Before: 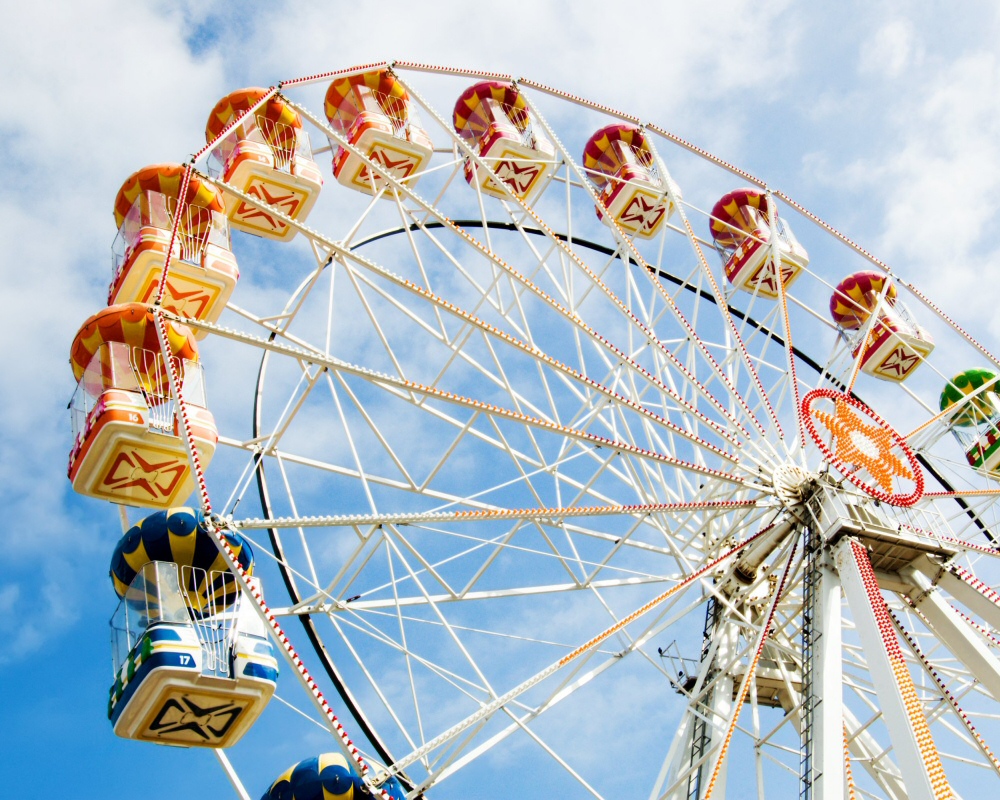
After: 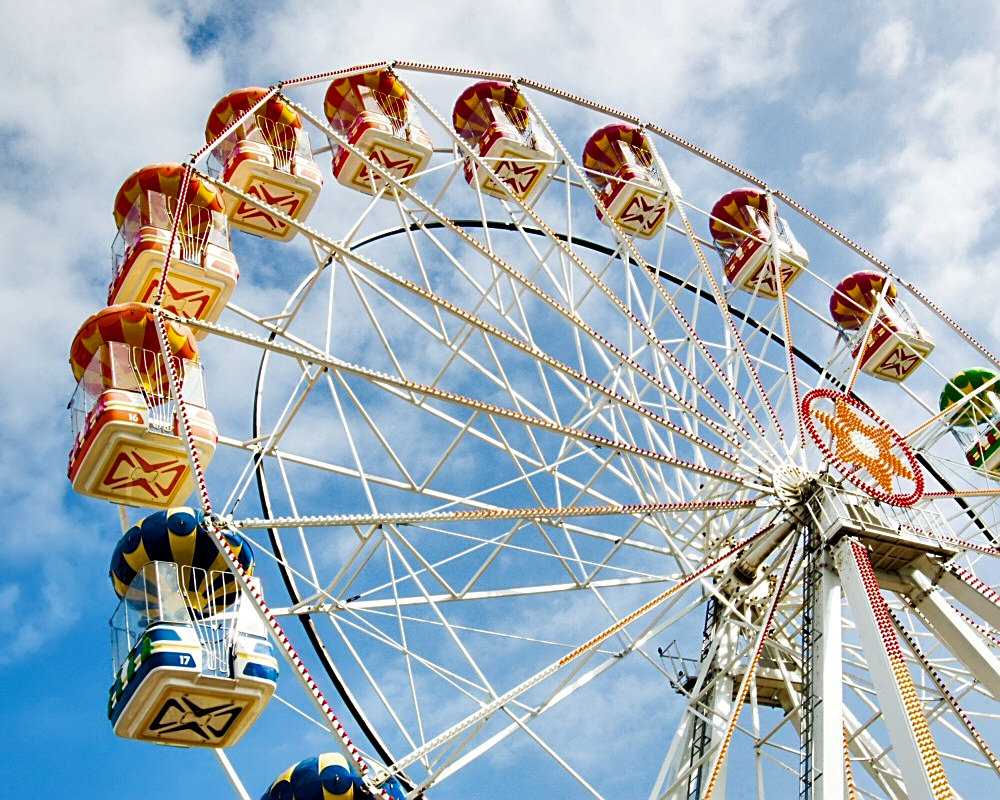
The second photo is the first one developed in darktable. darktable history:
shadows and highlights: shadows 6.88, soften with gaussian
local contrast: highlights 101%, shadows 98%, detail 119%, midtone range 0.2
sharpen: on, module defaults
